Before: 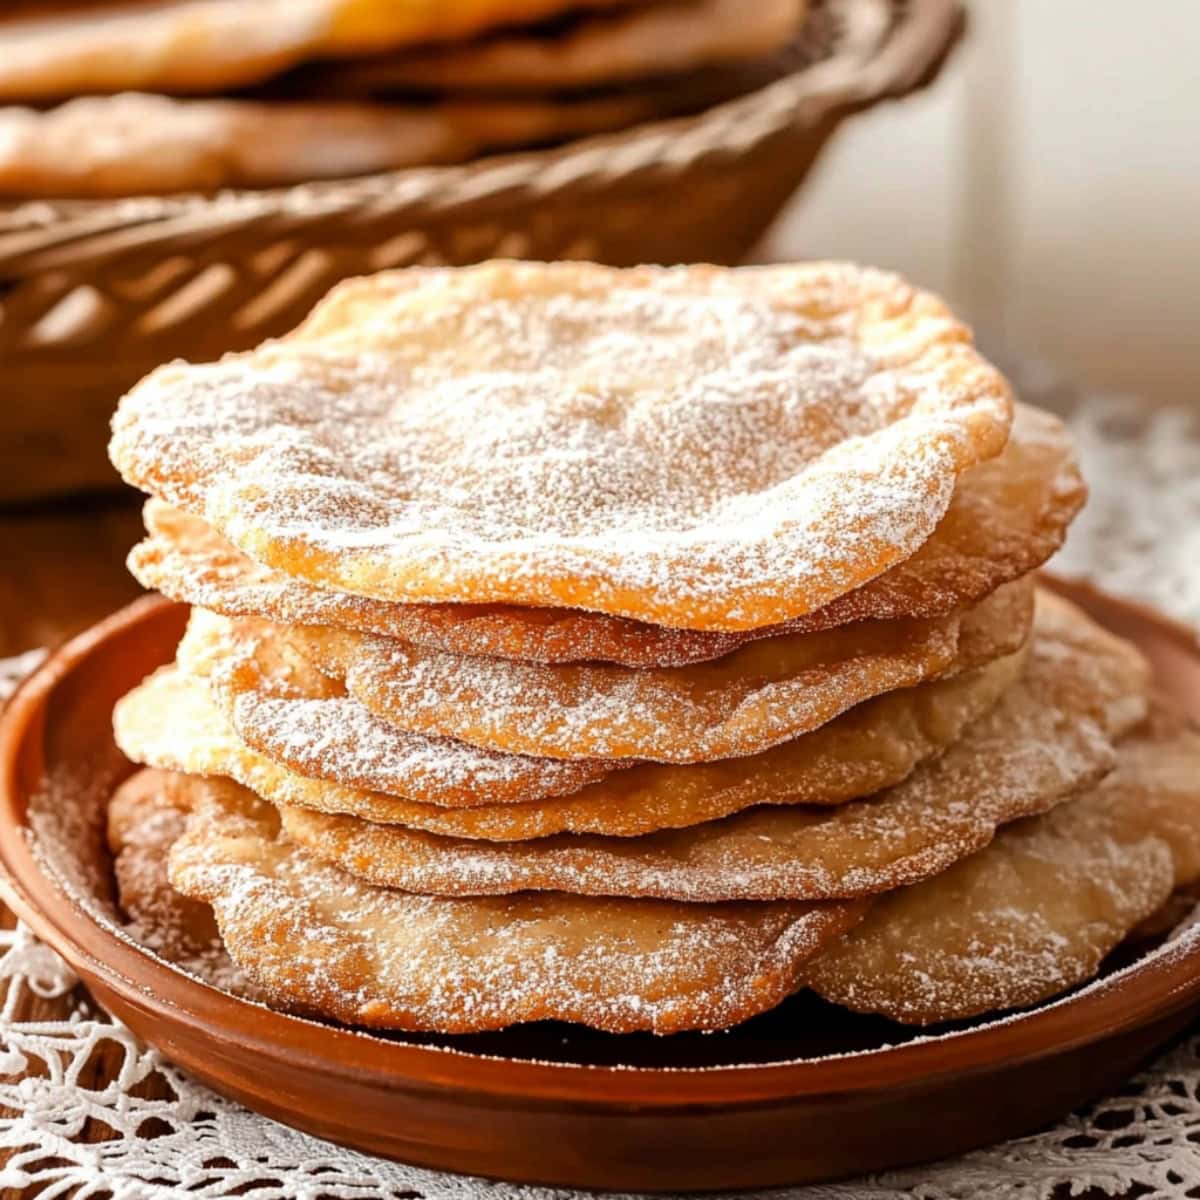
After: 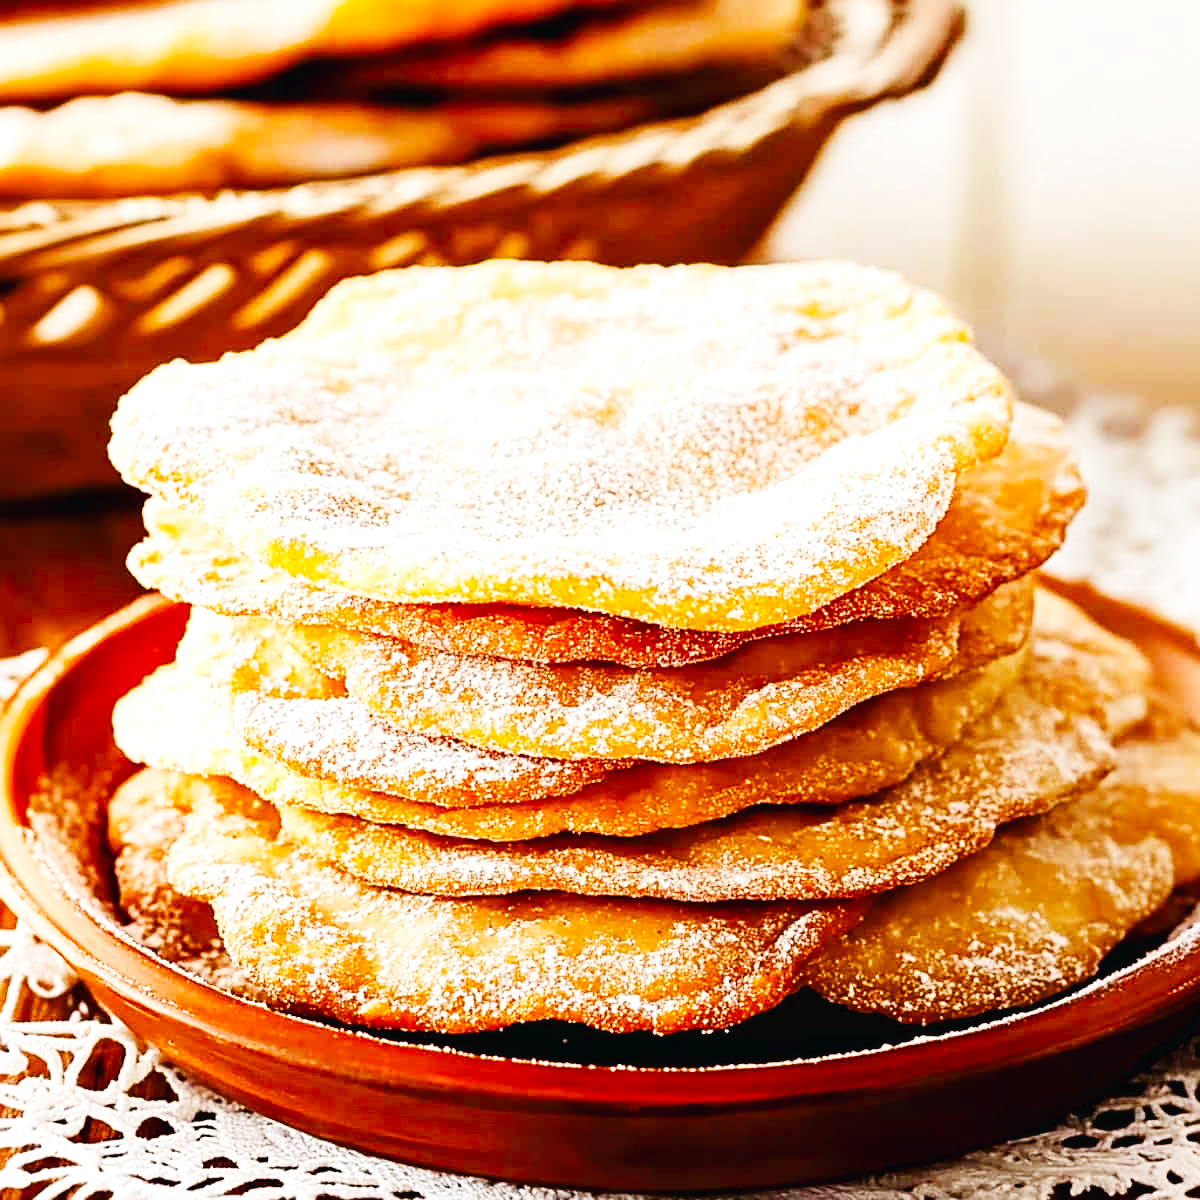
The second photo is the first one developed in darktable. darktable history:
sharpen: on, module defaults
color balance rgb: linear chroma grading › shadows -8%, linear chroma grading › global chroma 10%, perceptual saturation grading › global saturation 2%, perceptual saturation grading › highlights -2%, perceptual saturation grading › mid-tones 4%, perceptual saturation grading › shadows 8%, perceptual brilliance grading › global brilliance 2%, perceptual brilliance grading › highlights -4%, global vibrance 16%, saturation formula JzAzBz (2021)
base curve: curves: ch0 [(0, 0.003) (0.001, 0.002) (0.006, 0.004) (0.02, 0.022) (0.048, 0.086) (0.094, 0.234) (0.162, 0.431) (0.258, 0.629) (0.385, 0.8) (0.548, 0.918) (0.751, 0.988) (1, 1)], preserve colors none
